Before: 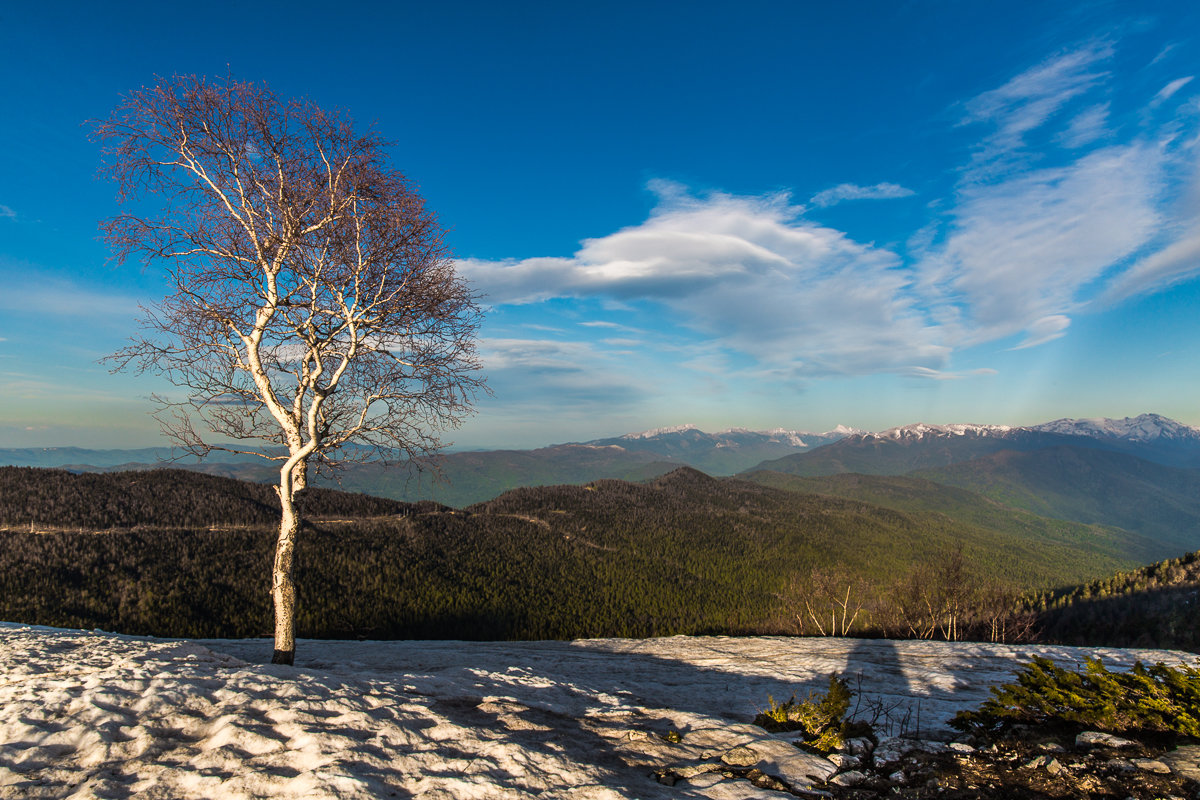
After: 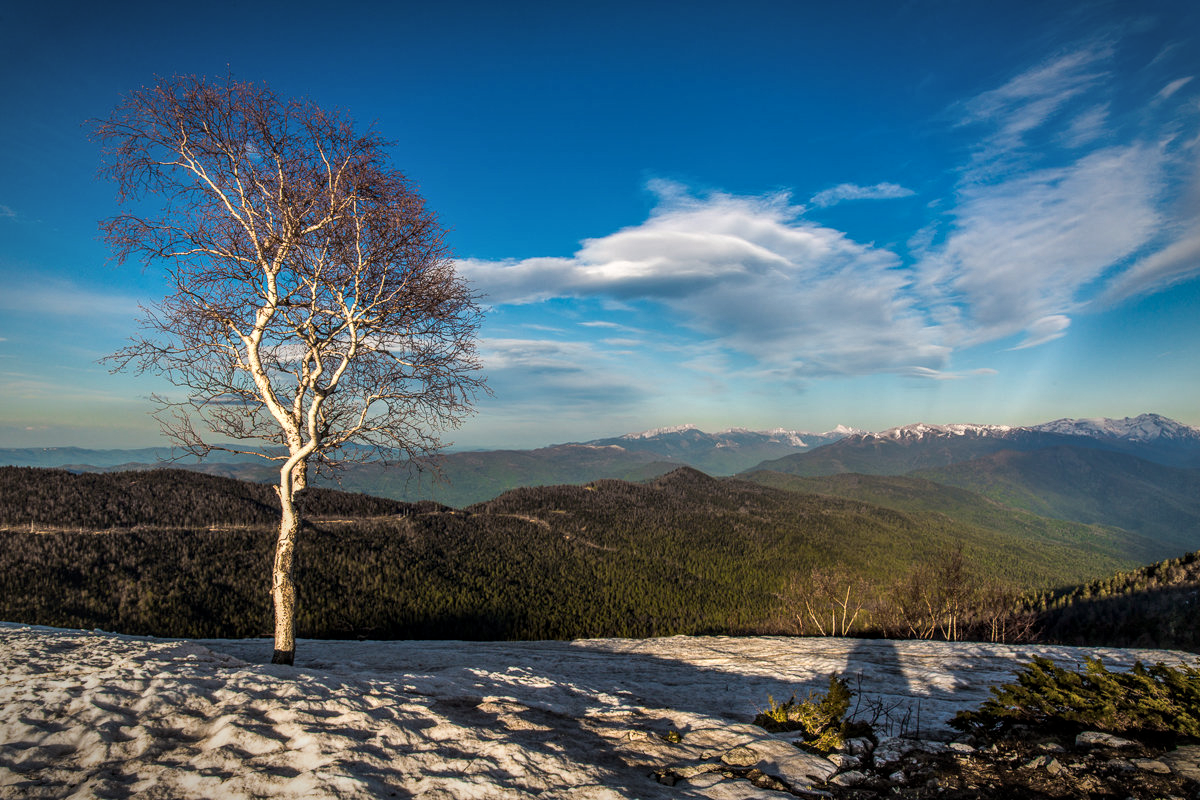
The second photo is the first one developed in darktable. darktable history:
local contrast: on, module defaults
vignetting: brightness -0.586, saturation -0.125, automatic ratio true
exposure: compensate highlight preservation false
shadows and highlights: shadows 24.52, highlights -77.7, soften with gaussian
